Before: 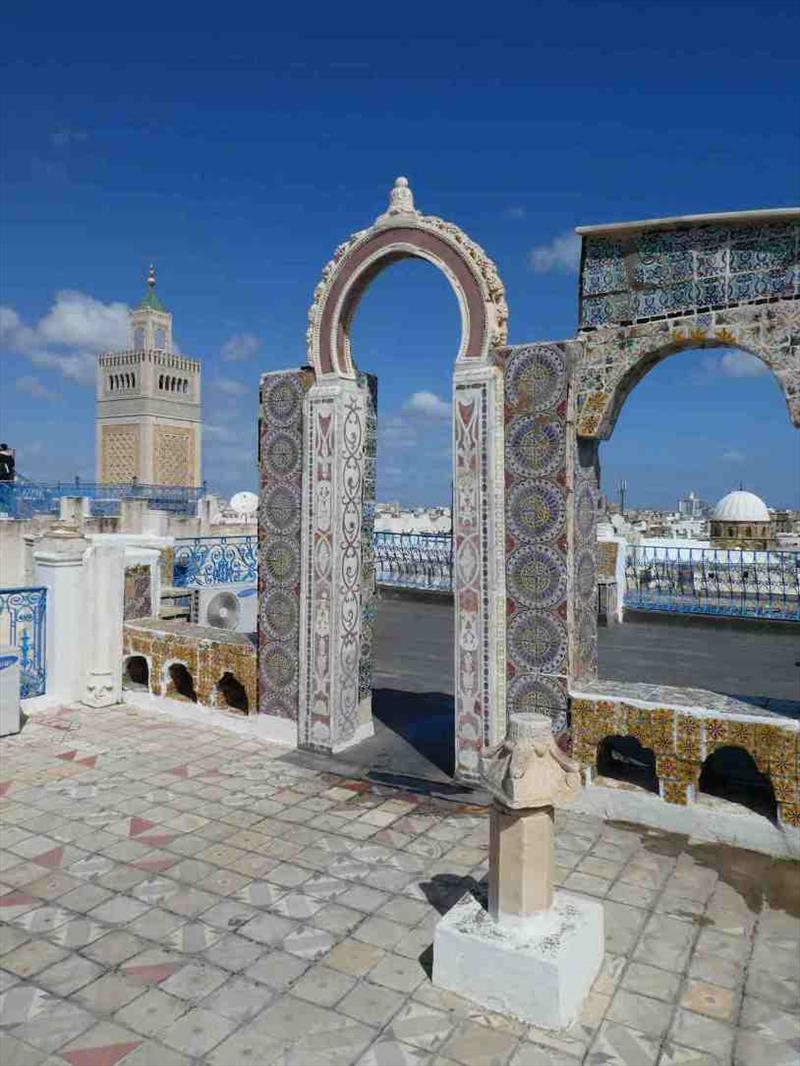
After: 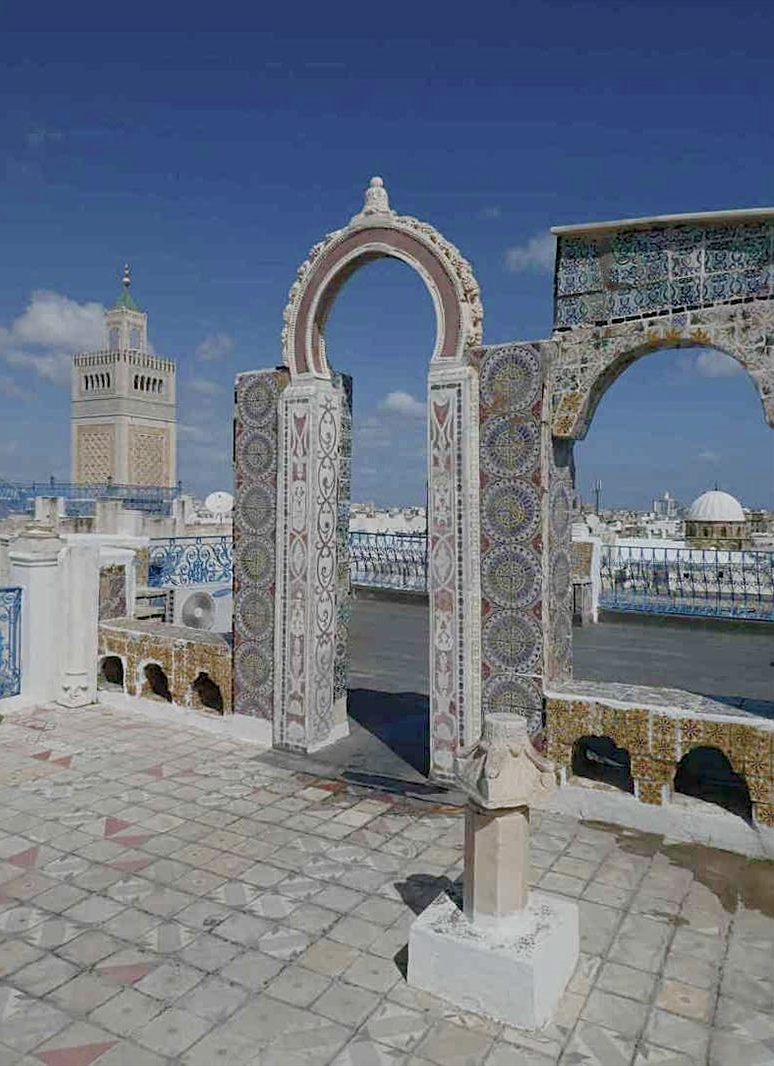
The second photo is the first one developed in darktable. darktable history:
velvia: on, module defaults
sharpen: radius 2.167, amount 0.381, threshold 0
crop and rotate: left 3.238%
color correction: saturation 0.57
color balance rgb: shadows lift › chroma 1%, shadows lift › hue 113°, highlights gain › chroma 0.2%, highlights gain › hue 333°, perceptual saturation grading › global saturation 20%, perceptual saturation grading › highlights -50%, perceptual saturation grading › shadows 25%, contrast -20%
exposure: compensate highlight preservation false
